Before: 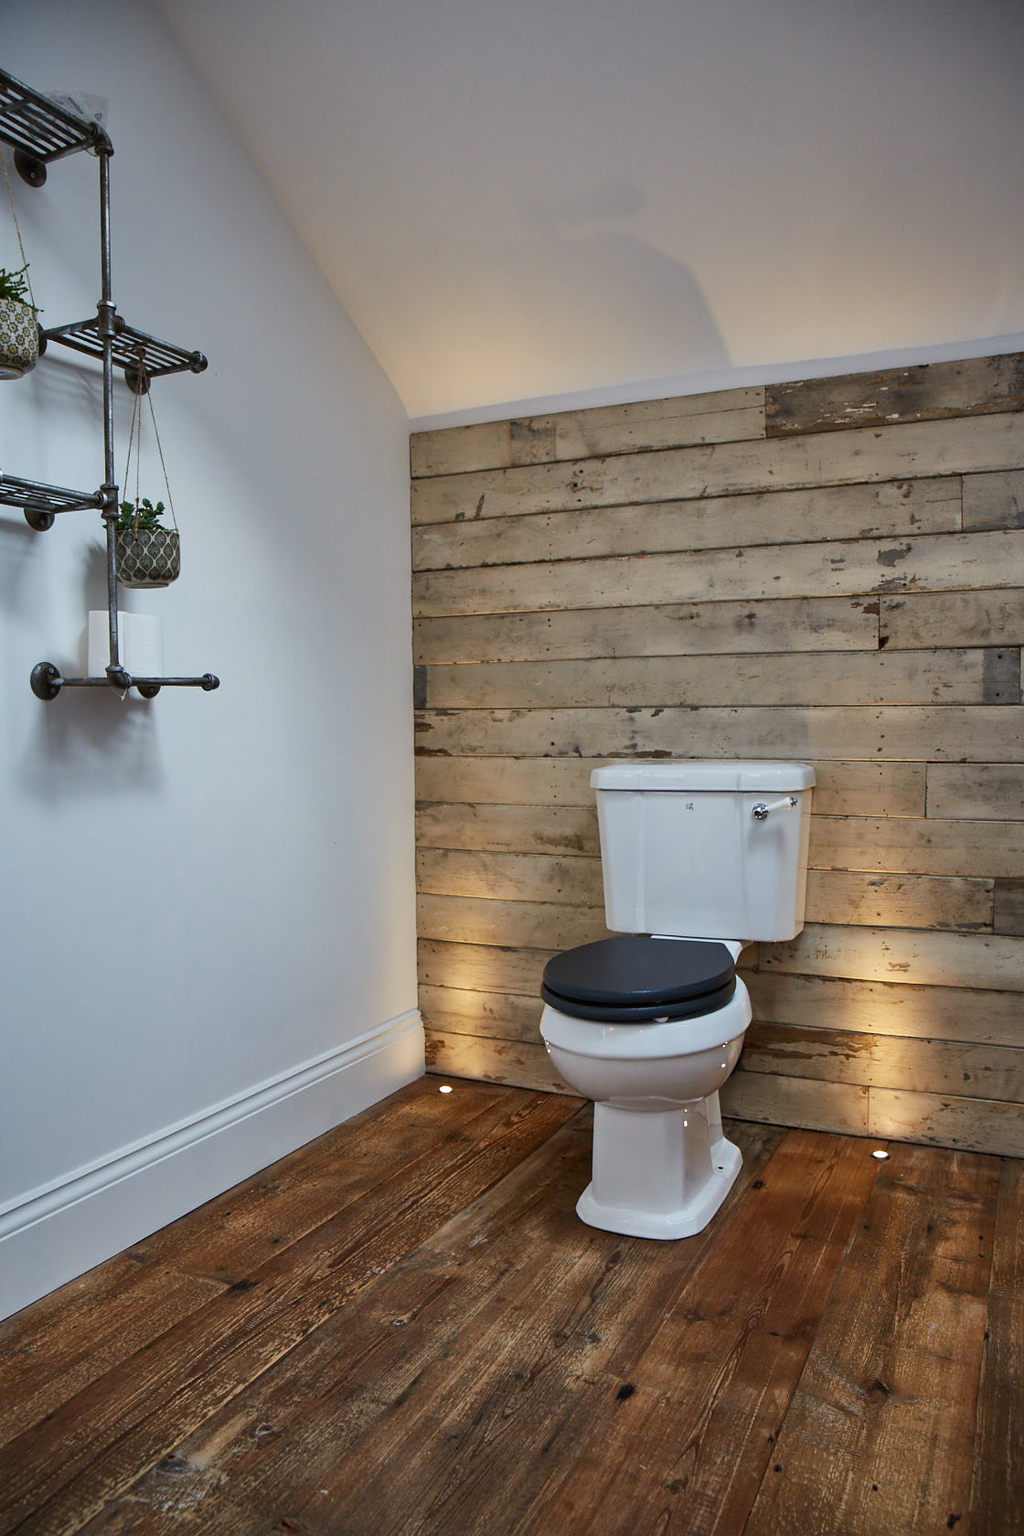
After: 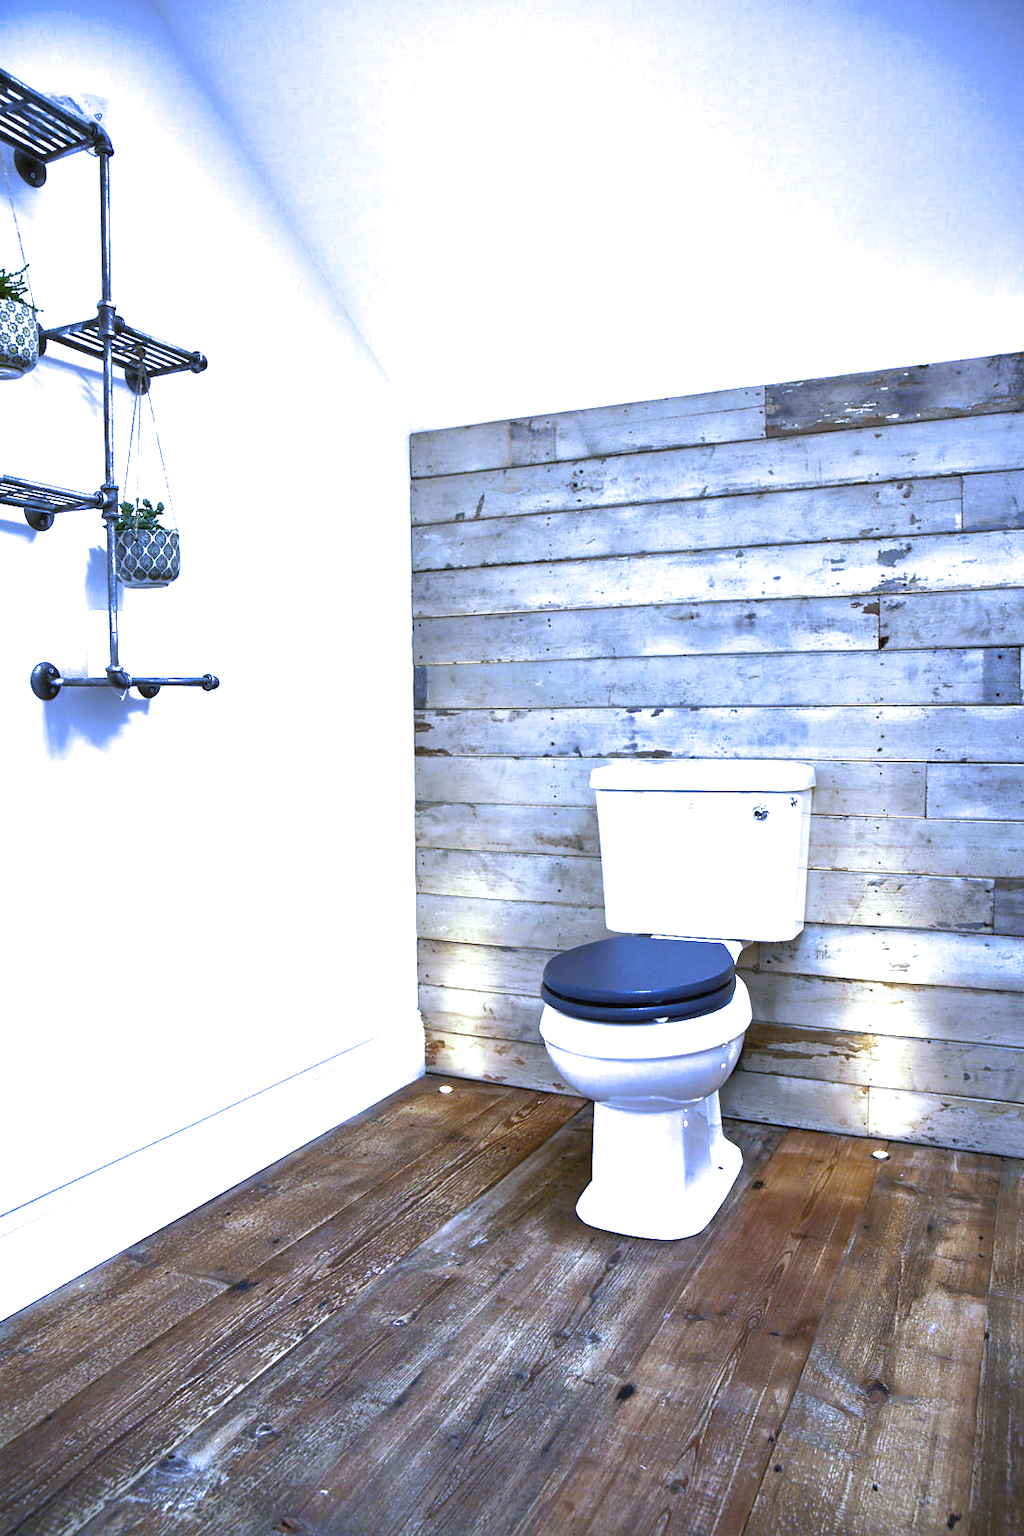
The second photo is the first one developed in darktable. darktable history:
exposure: black level correction 0, exposure 1.5 EV, compensate exposure bias true, compensate highlight preservation false
split-toning: shadows › saturation 0.61, highlights › saturation 0.58, balance -28.74, compress 87.36%
tone equalizer: on, module defaults
white balance: red 0.766, blue 1.537
